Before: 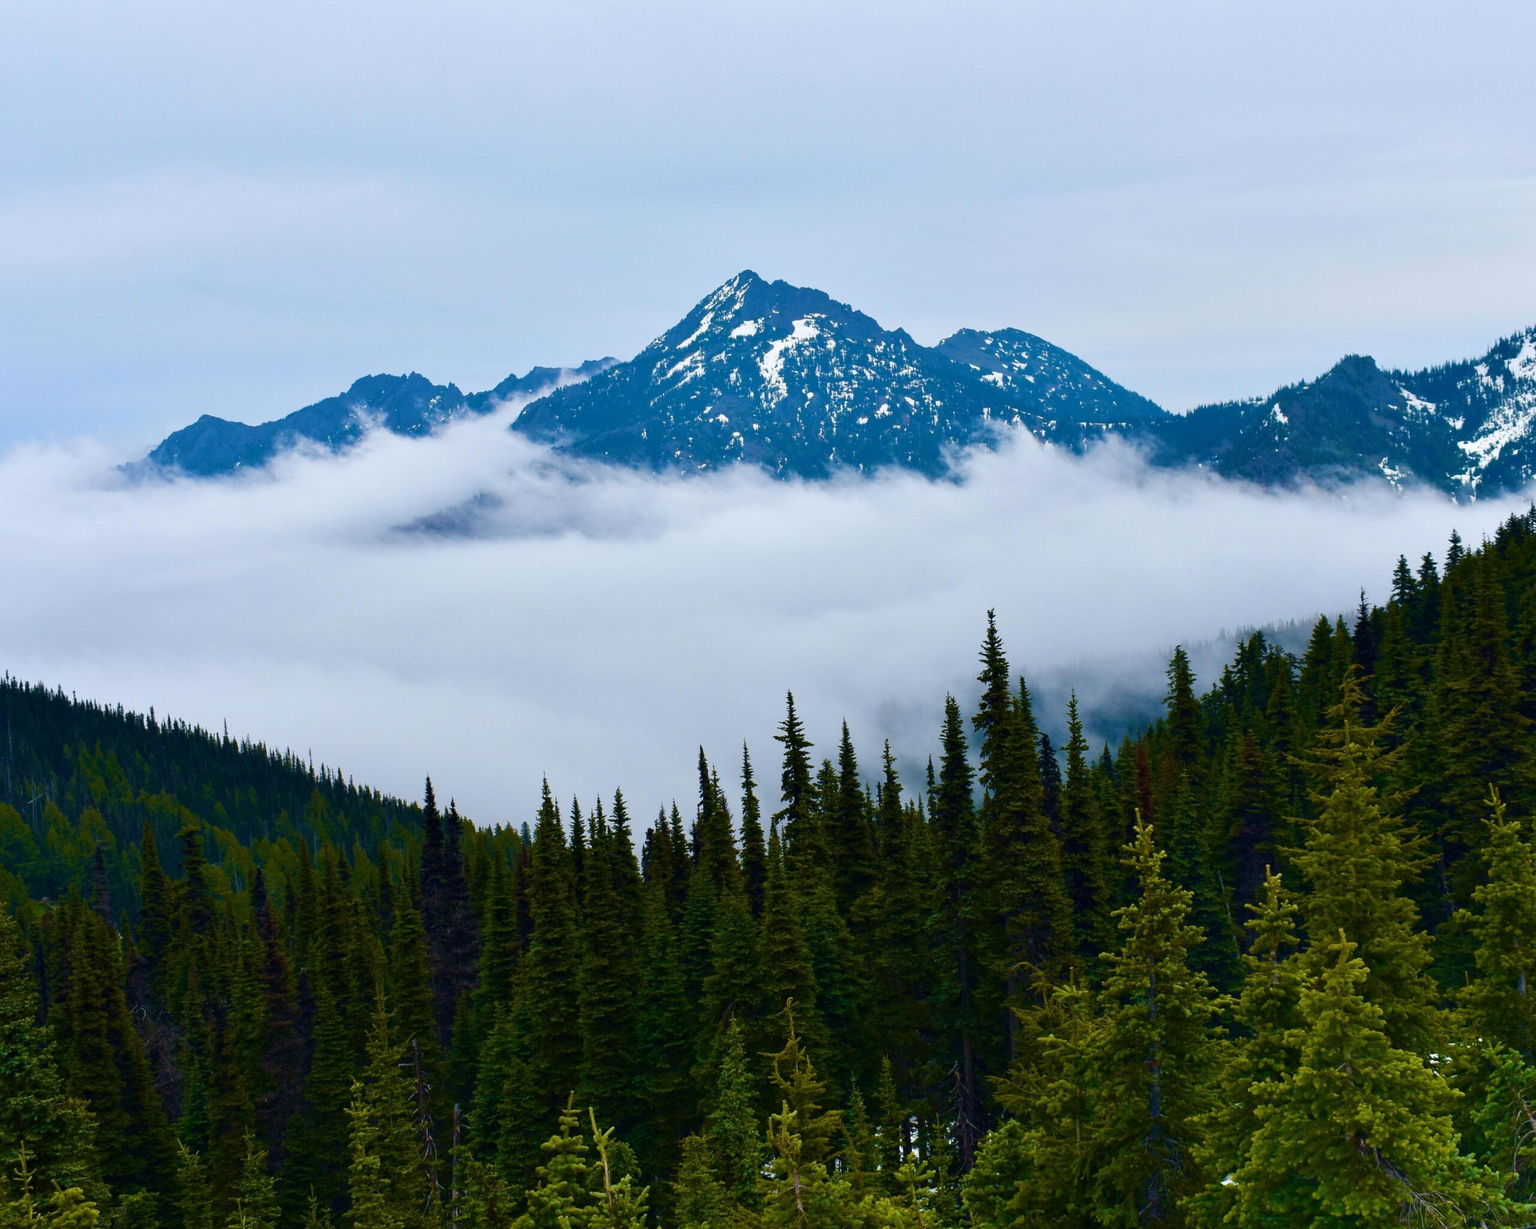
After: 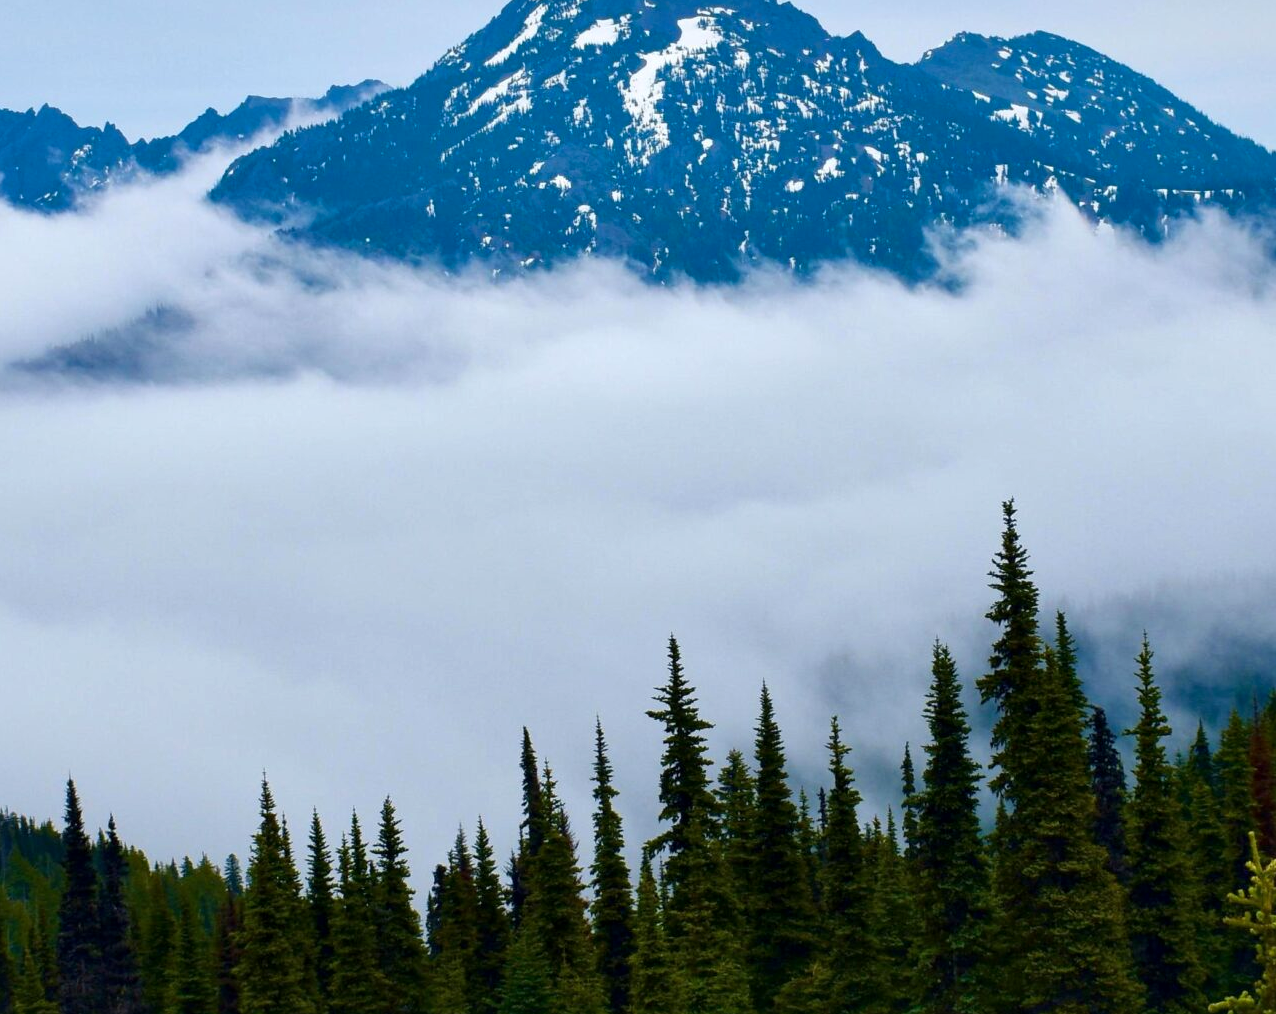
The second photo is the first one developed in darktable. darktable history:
contrast brightness saturation: contrast 0.037, saturation 0.066
local contrast: mode bilateral grid, contrast 20, coarseness 50, detail 120%, midtone range 0.2
crop: left 25.155%, top 25.154%, right 24.964%, bottom 25.302%
